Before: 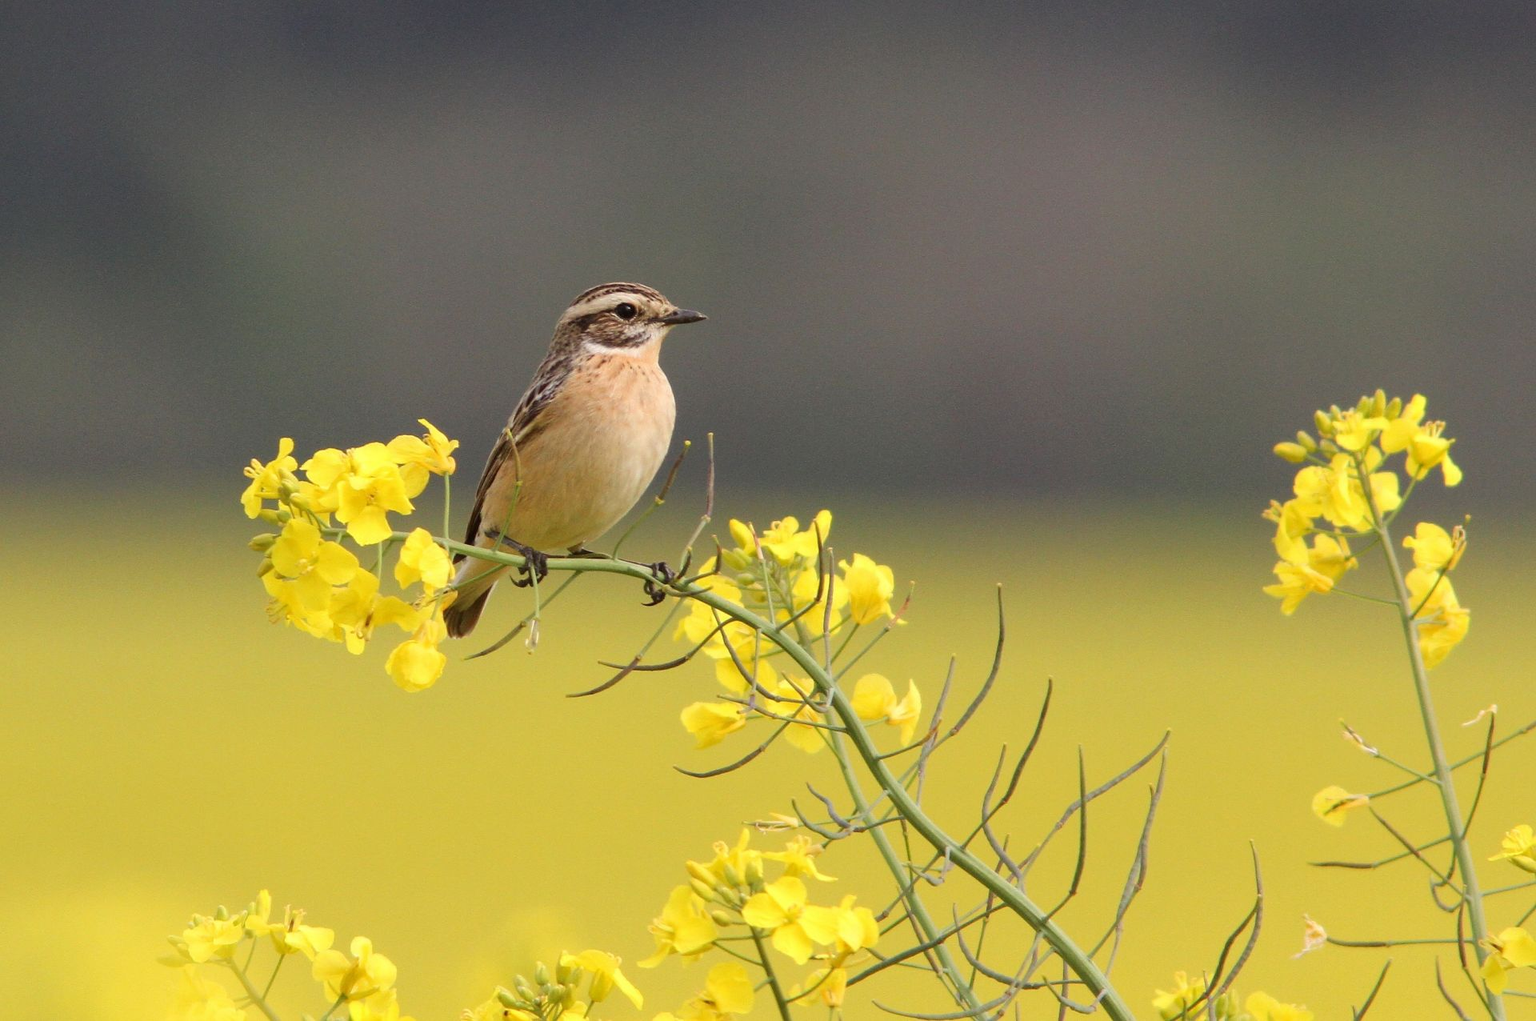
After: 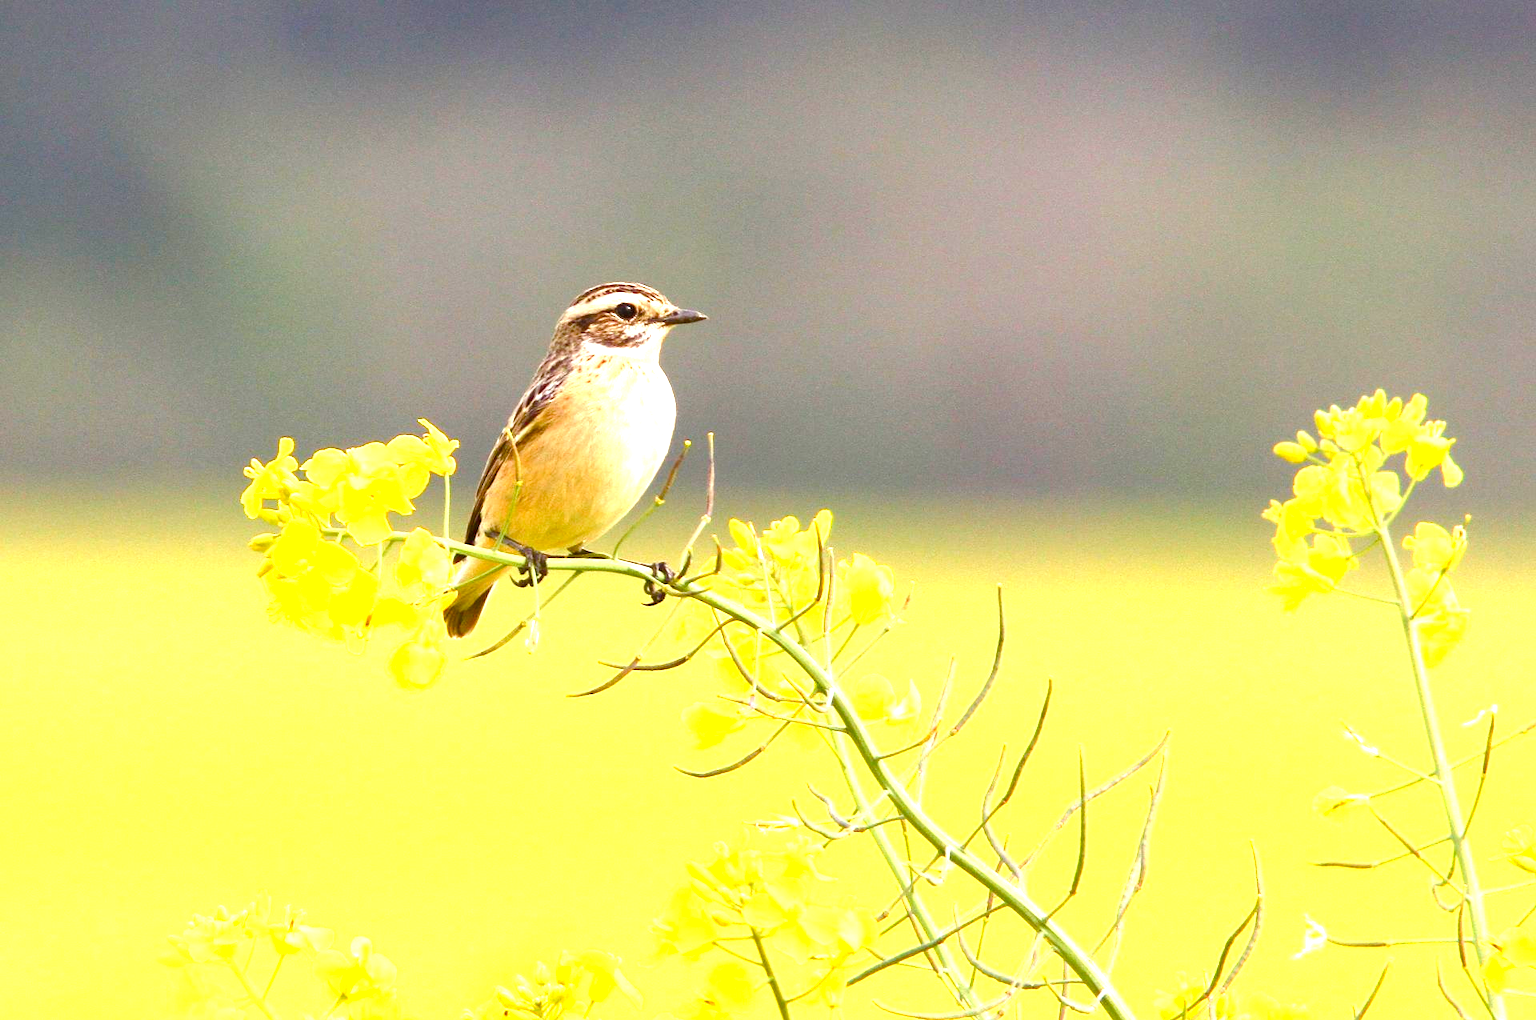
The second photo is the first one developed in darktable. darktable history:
color balance rgb: linear chroma grading › shadows -2.2%, linear chroma grading › highlights -15%, linear chroma grading › global chroma -10%, linear chroma grading › mid-tones -10%, perceptual saturation grading › global saturation 45%, perceptual saturation grading › highlights -50%, perceptual saturation grading › shadows 30%, perceptual brilliance grading › global brilliance 18%, global vibrance 45%
exposure: exposure 0.999 EV, compensate highlight preservation false
